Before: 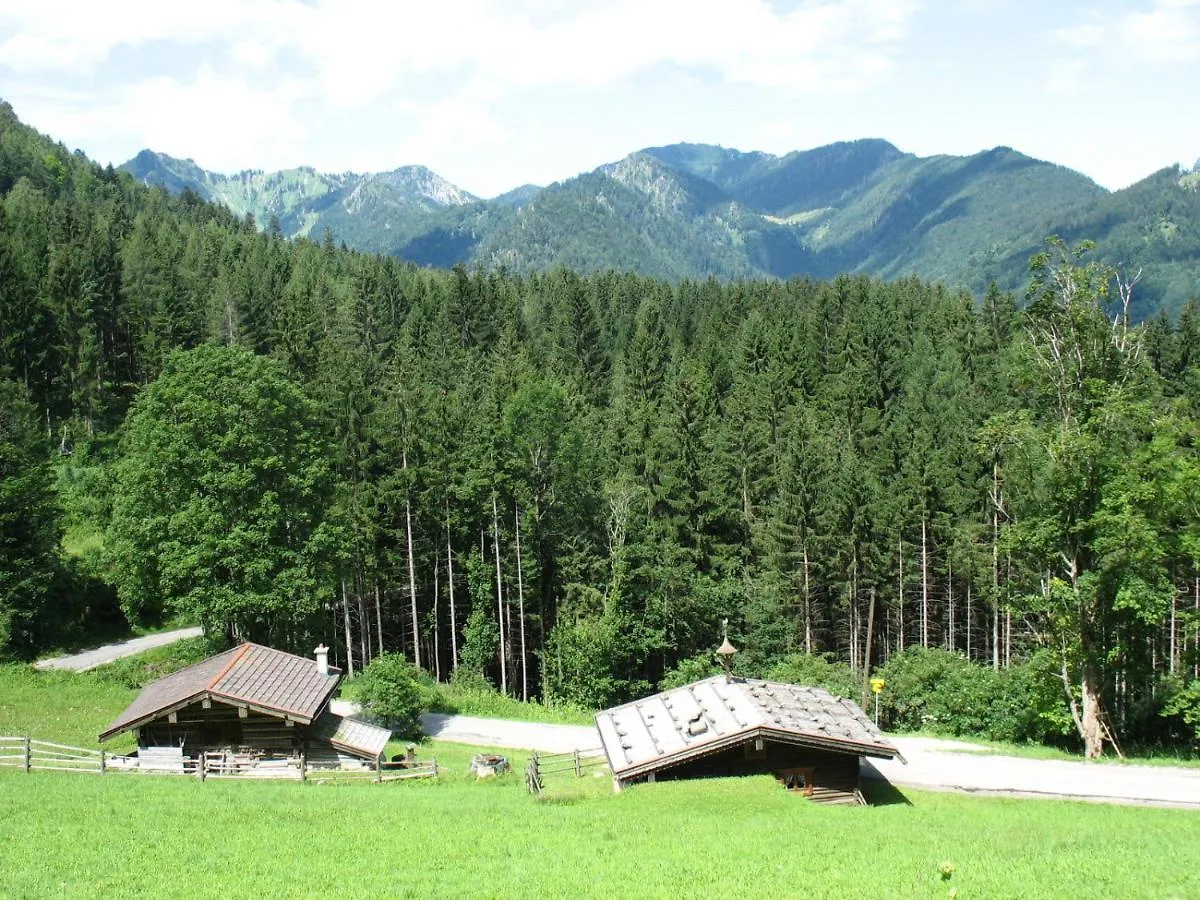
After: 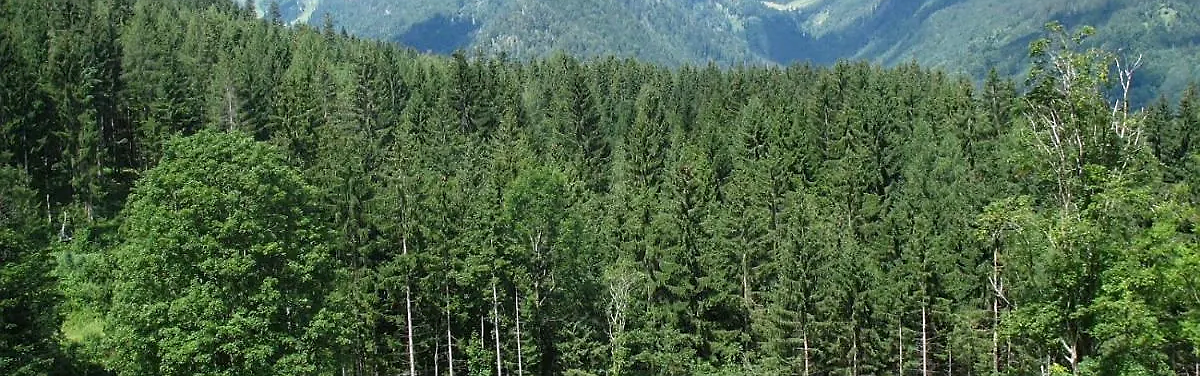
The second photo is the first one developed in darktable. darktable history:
white balance: red 1.009, blue 1.027
sharpen: radius 0.969, amount 0.604
crop and rotate: top 23.84%, bottom 34.294%
